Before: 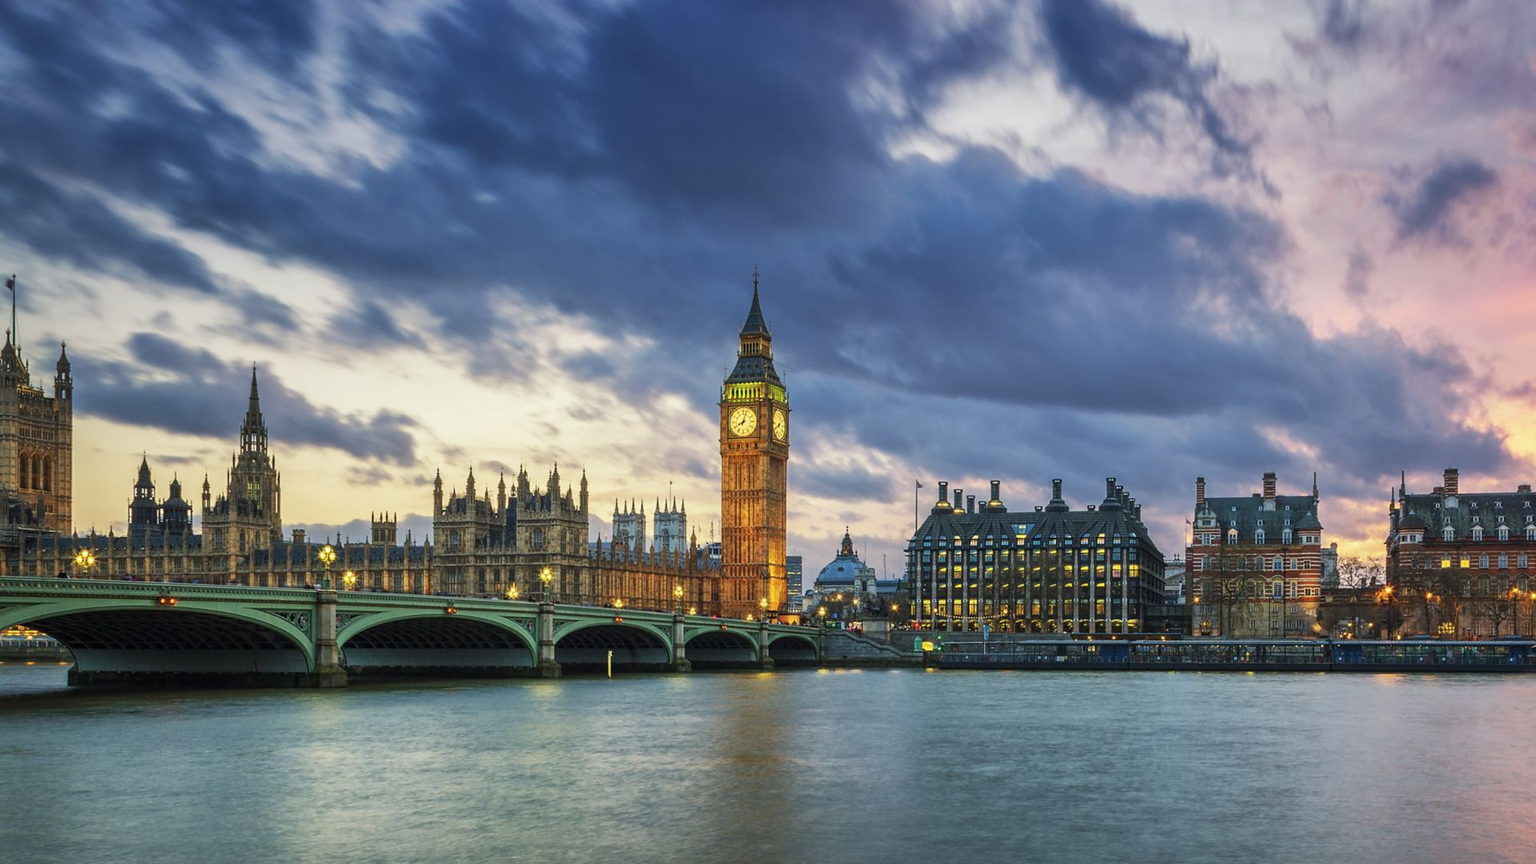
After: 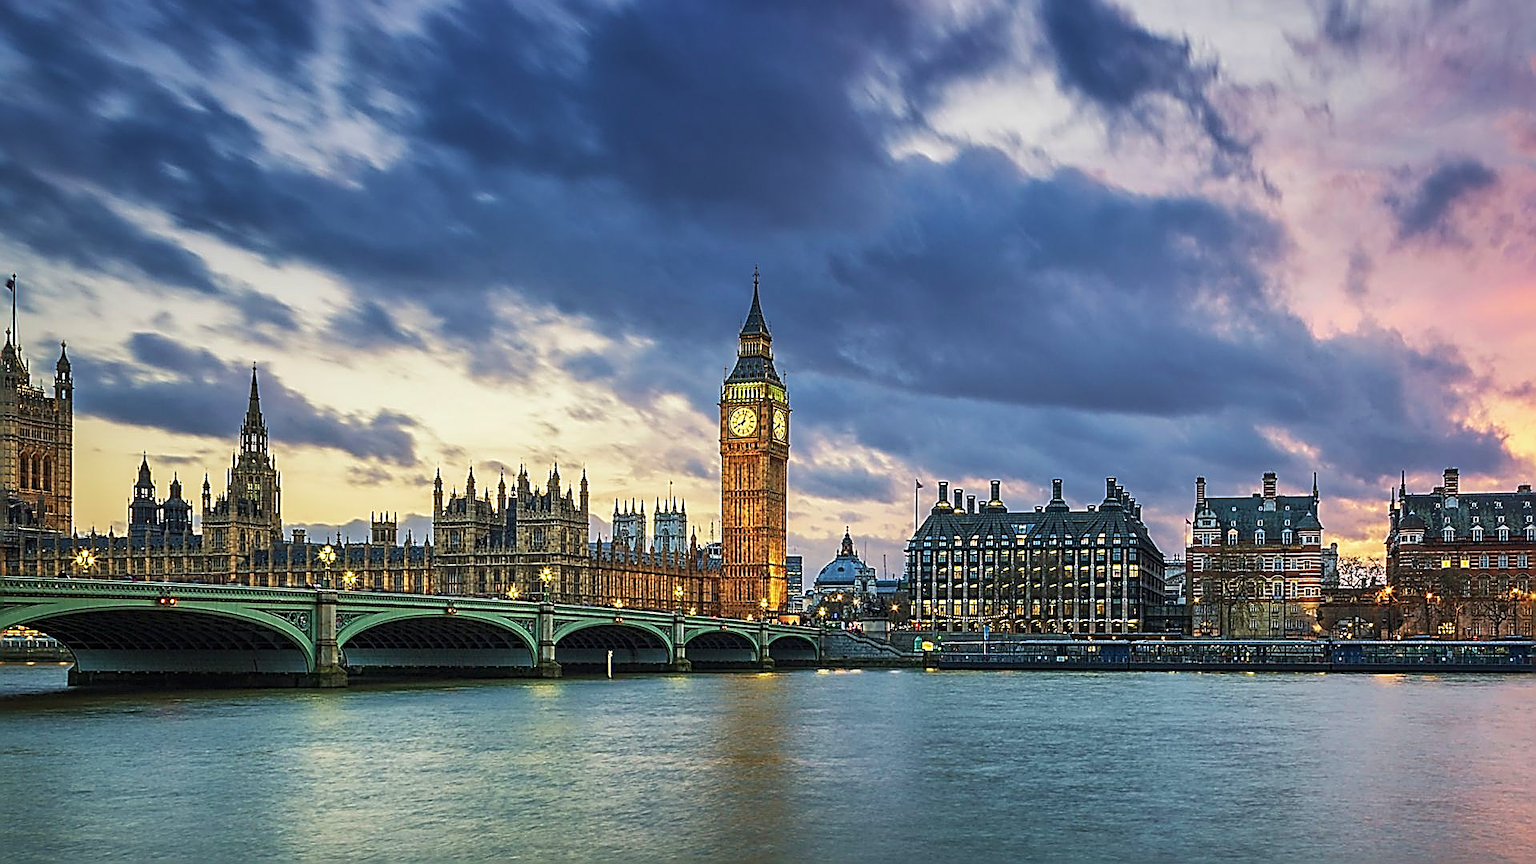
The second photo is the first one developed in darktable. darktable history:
sharpen: amount 2
velvia: on, module defaults
